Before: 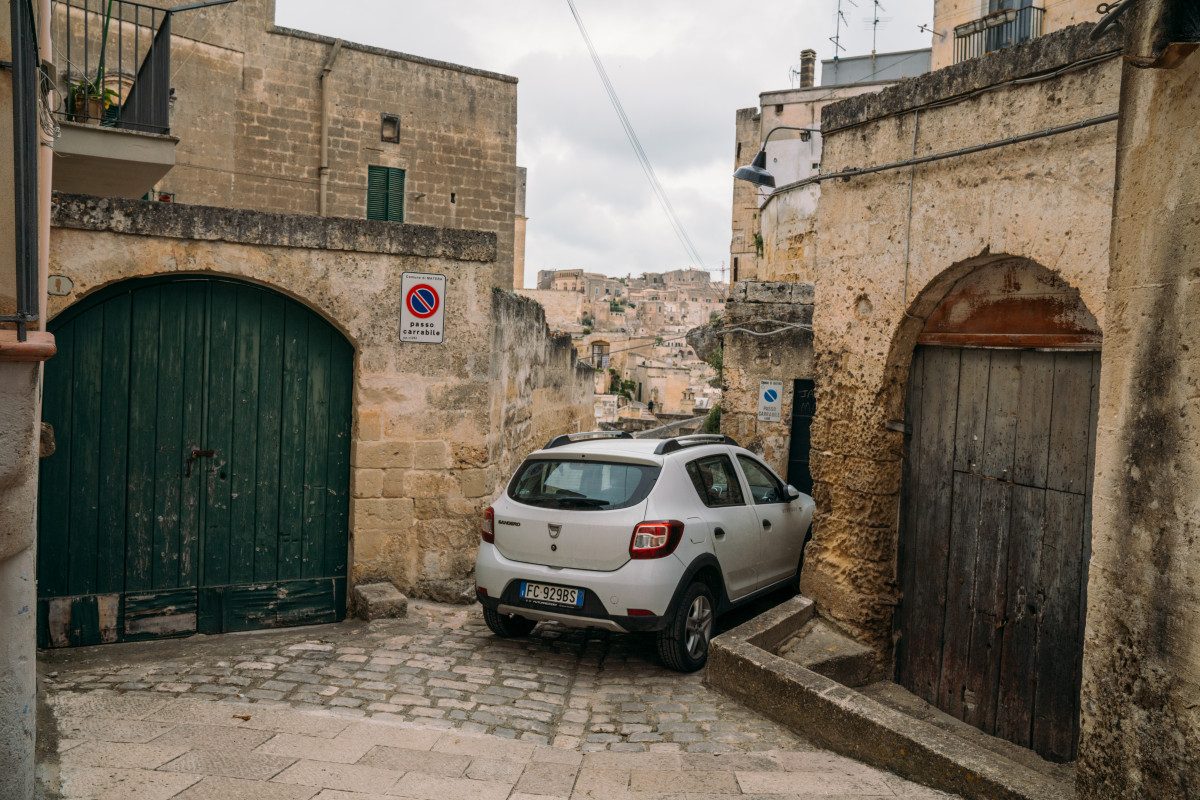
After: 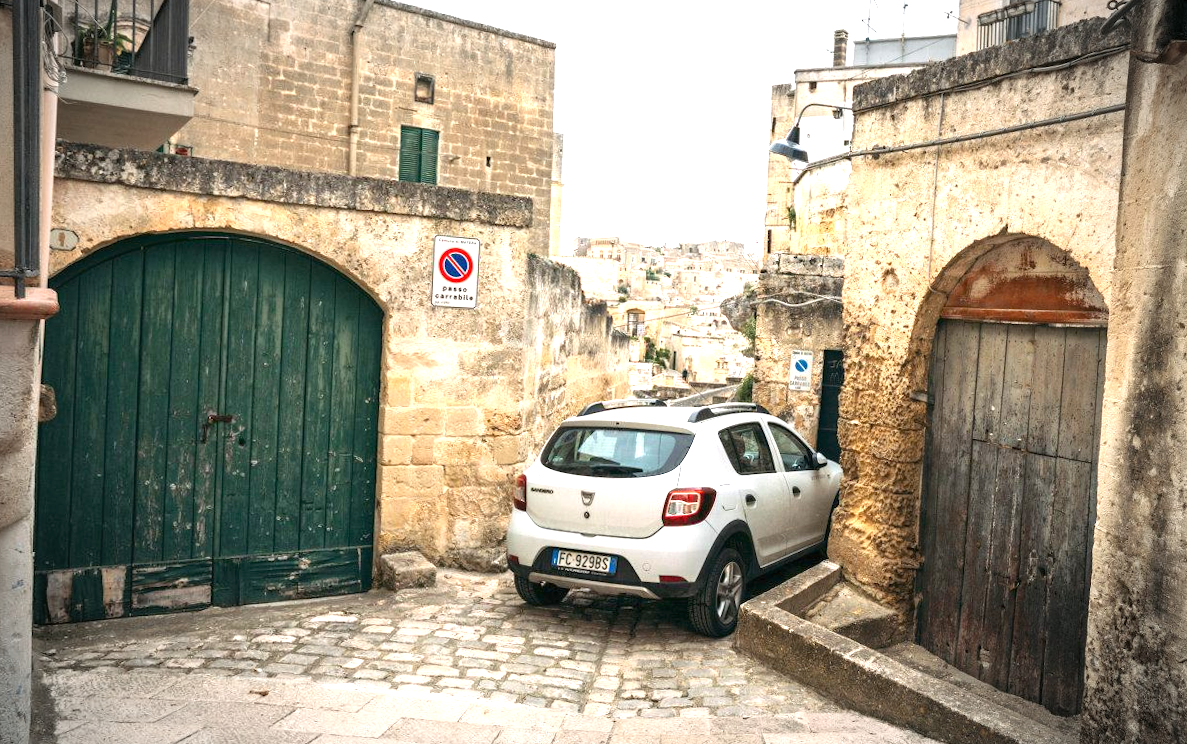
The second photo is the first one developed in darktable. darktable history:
vignetting: automatic ratio true
rotate and perspective: rotation 0.679°, lens shift (horizontal) 0.136, crop left 0.009, crop right 0.991, crop top 0.078, crop bottom 0.95
exposure: black level correction 0, exposure 1.625 EV, compensate exposure bias true, compensate highlight preservation false
